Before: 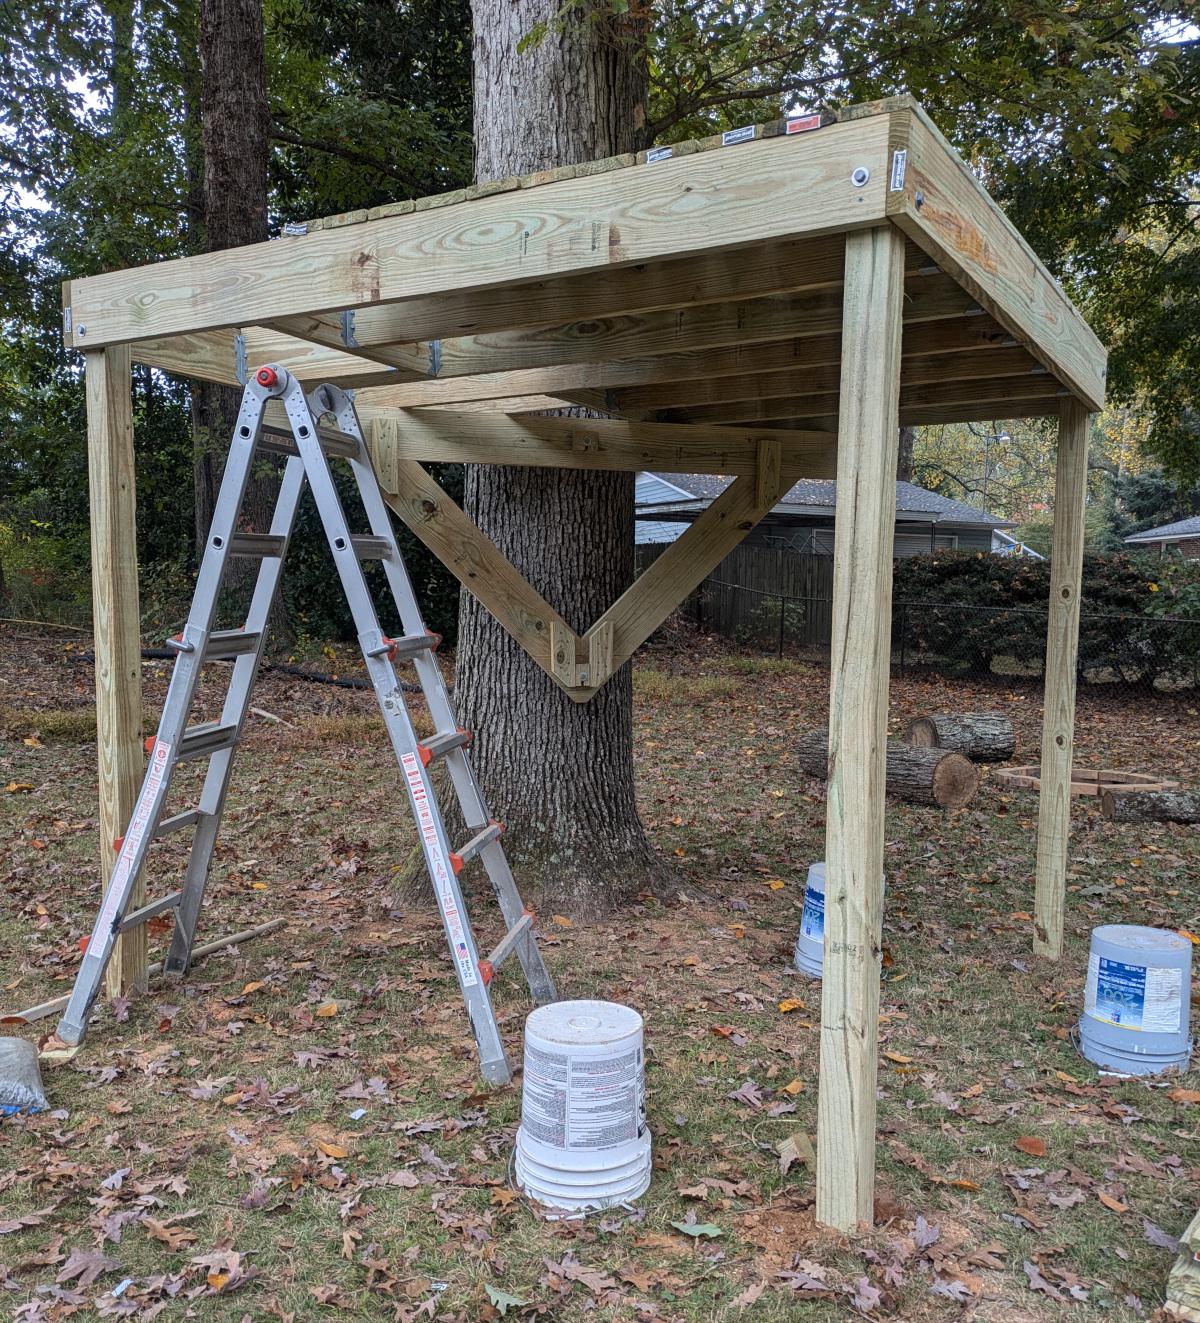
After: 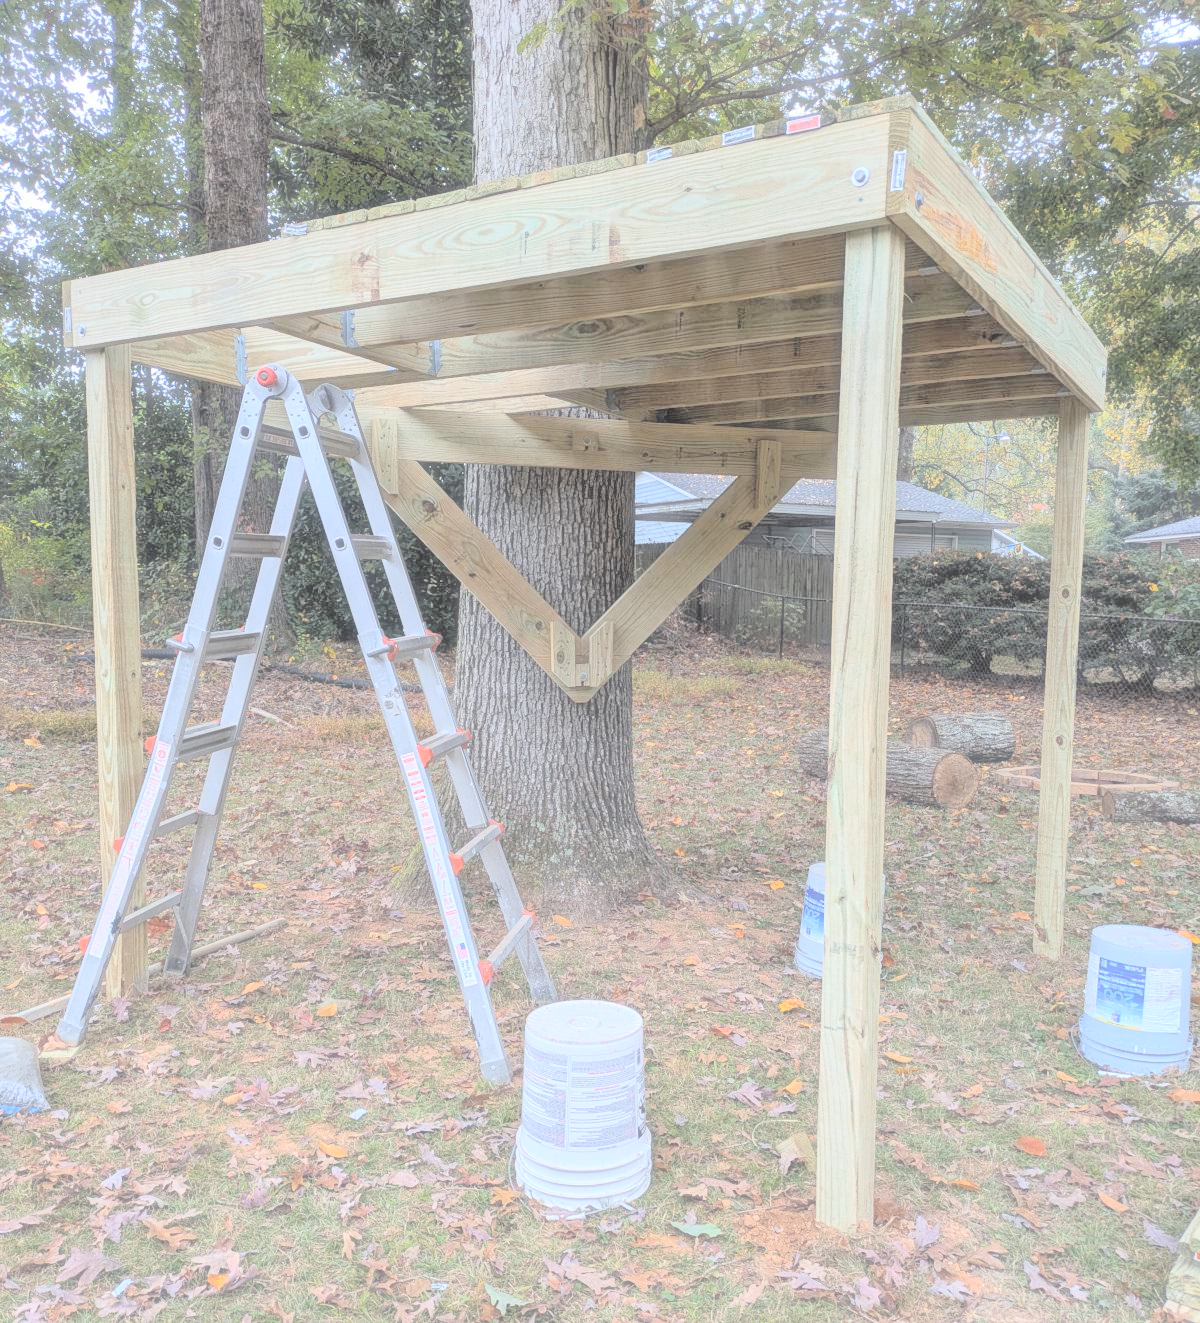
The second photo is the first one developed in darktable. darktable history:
contrast brightness saturation: brightness 1
haze removal: strength -0.09, distance 0.358, compatibility mode true, adaptive false
tone equalizer: on, module defaults
